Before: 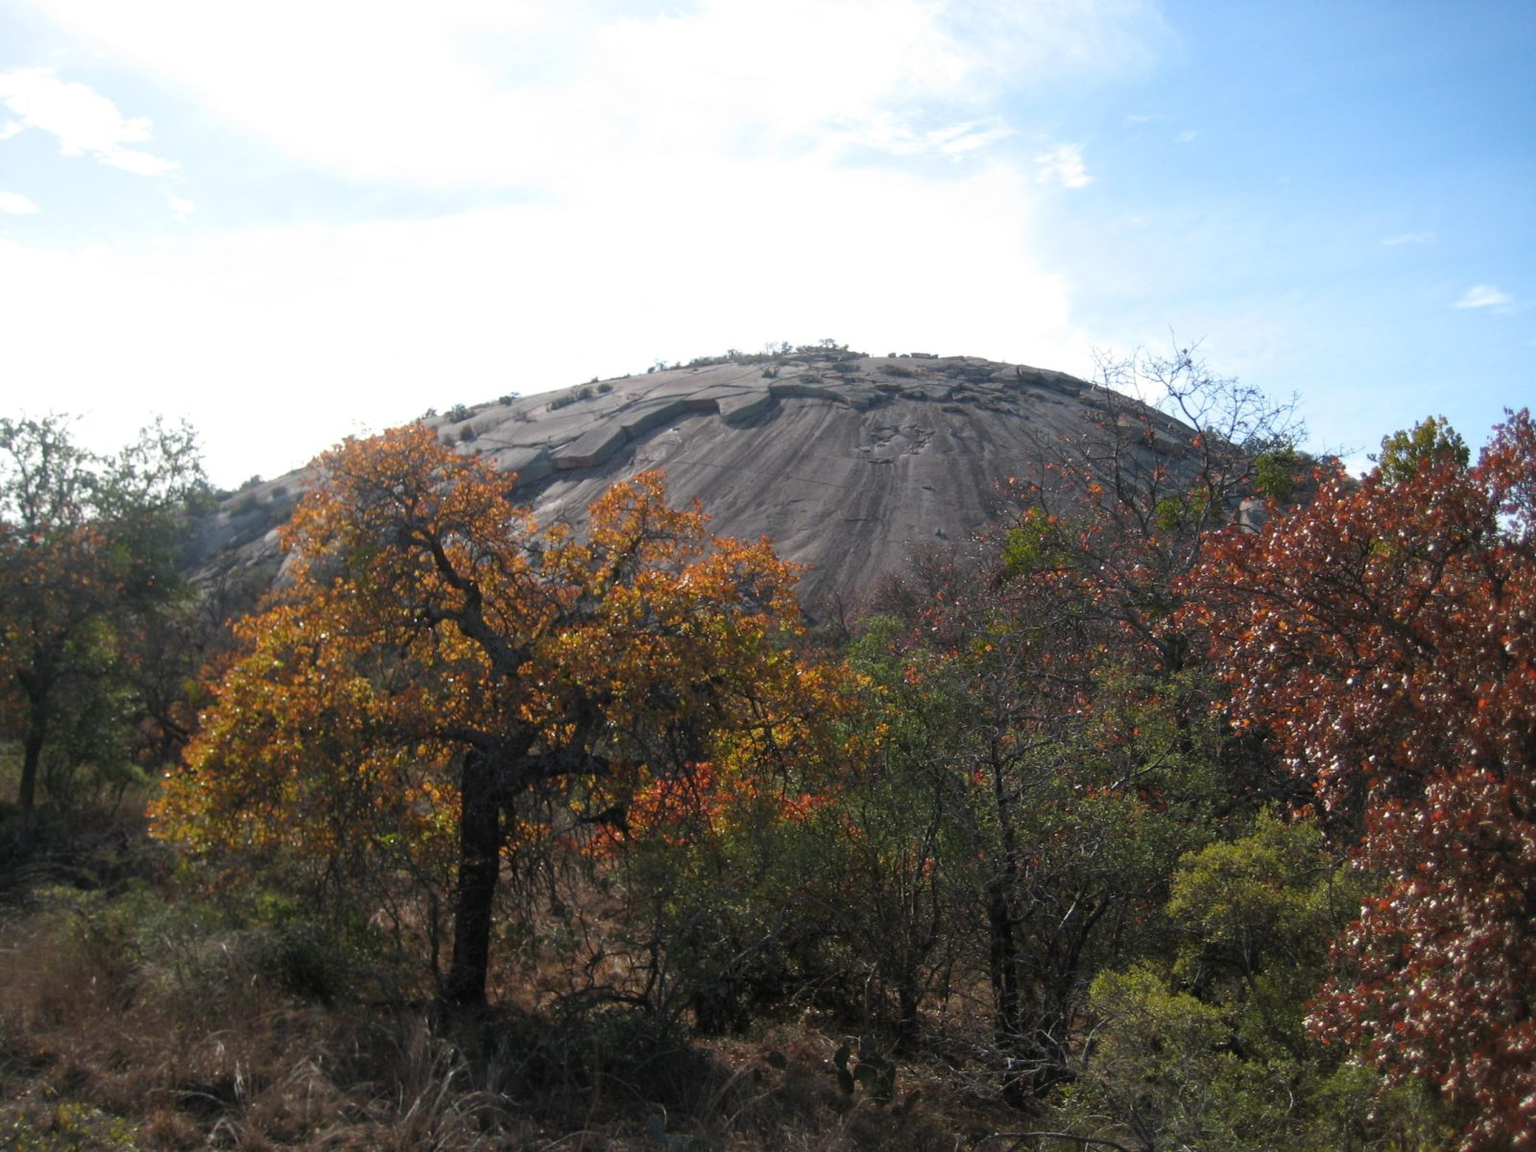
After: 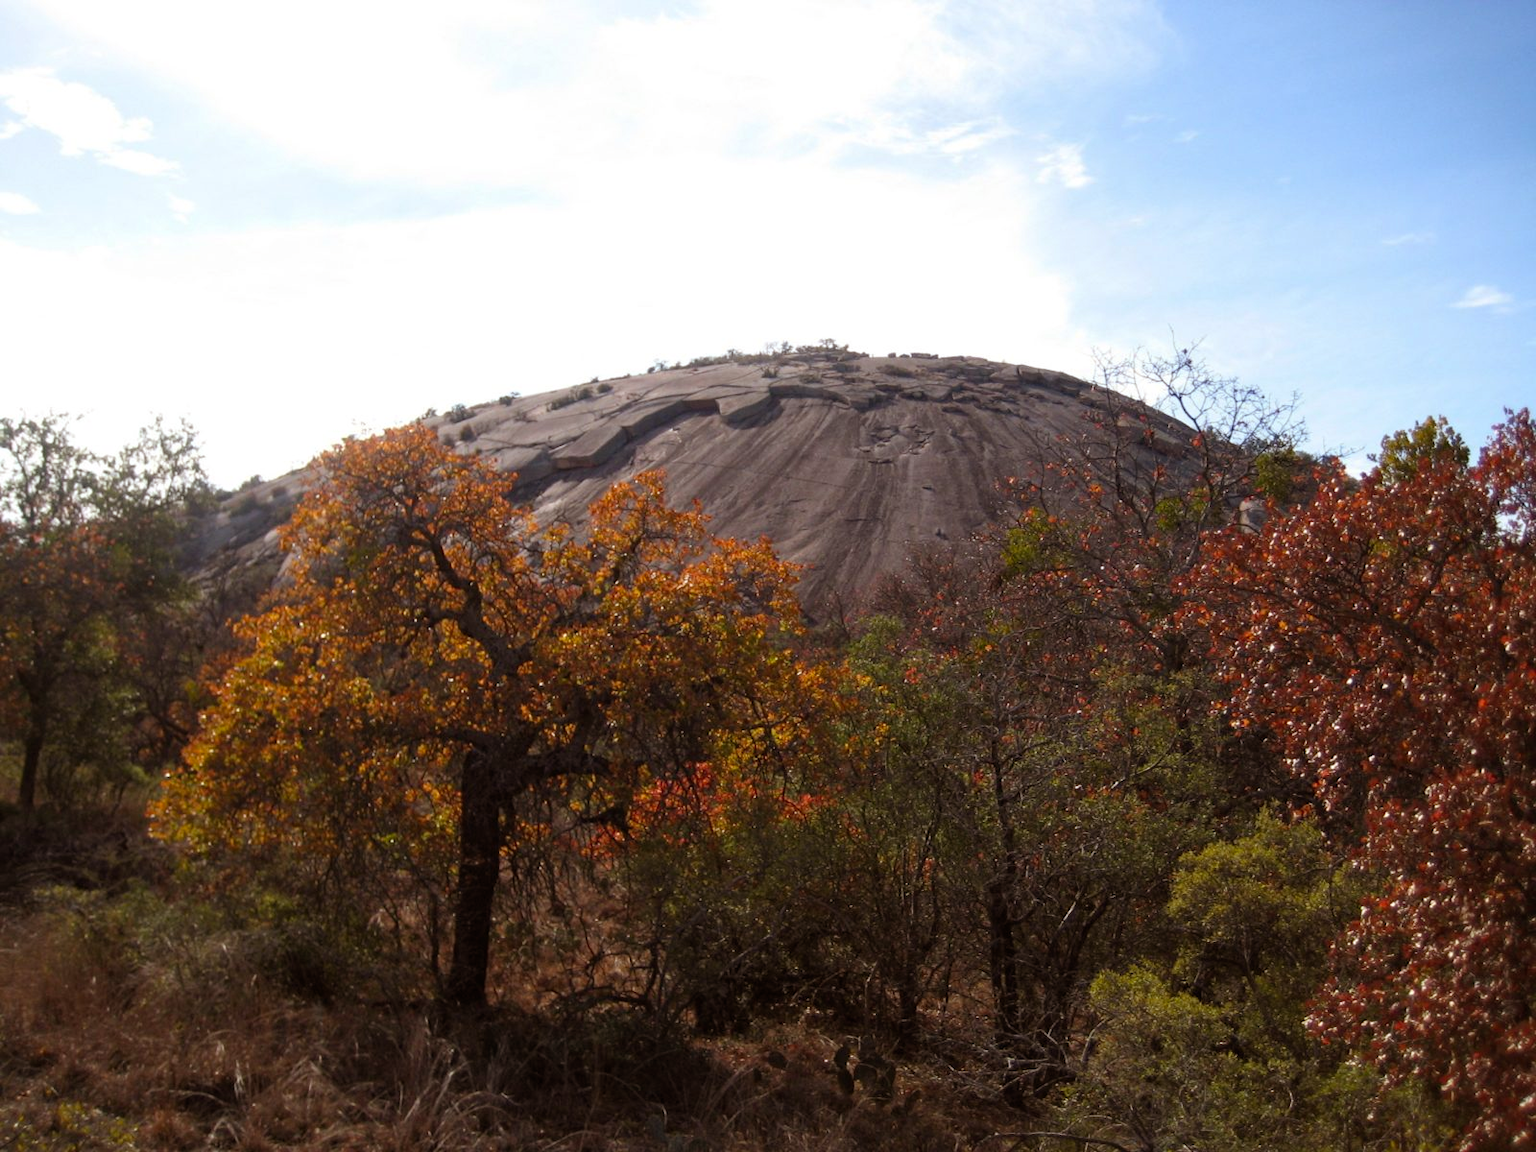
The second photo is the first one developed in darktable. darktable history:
haze removal: compatibility mode true, adaptive false
rgb levels: mode RGB, independent channels, levels [[0, 0.5, 1], [0, 0.521, 1], [0, 0.536, 1]]
